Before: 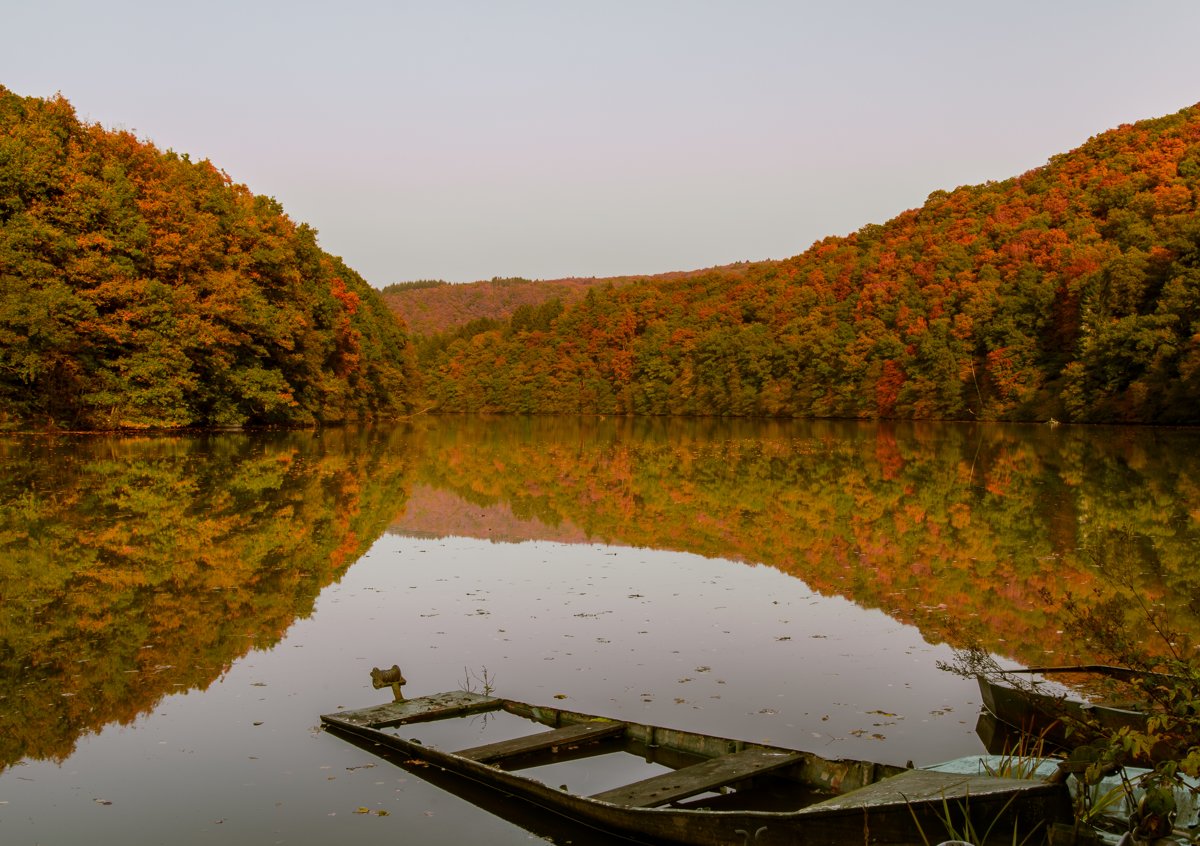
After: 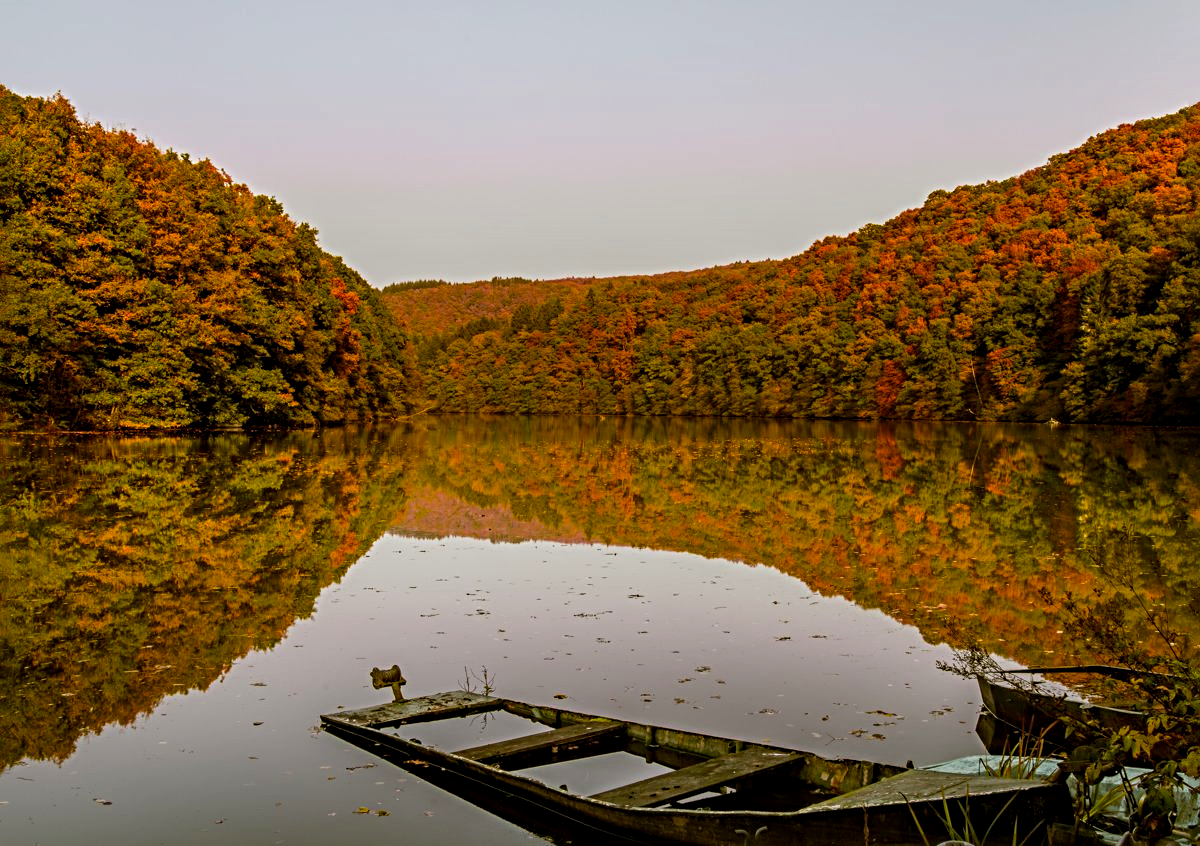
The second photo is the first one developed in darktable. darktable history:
exposure: exposure -0.046 EV, compensate highlight preservation false
sharpen: radius 4.84
color balance rgb: perceptual saturation grading › global saturation 30.102%
local contrast: detail 130%
